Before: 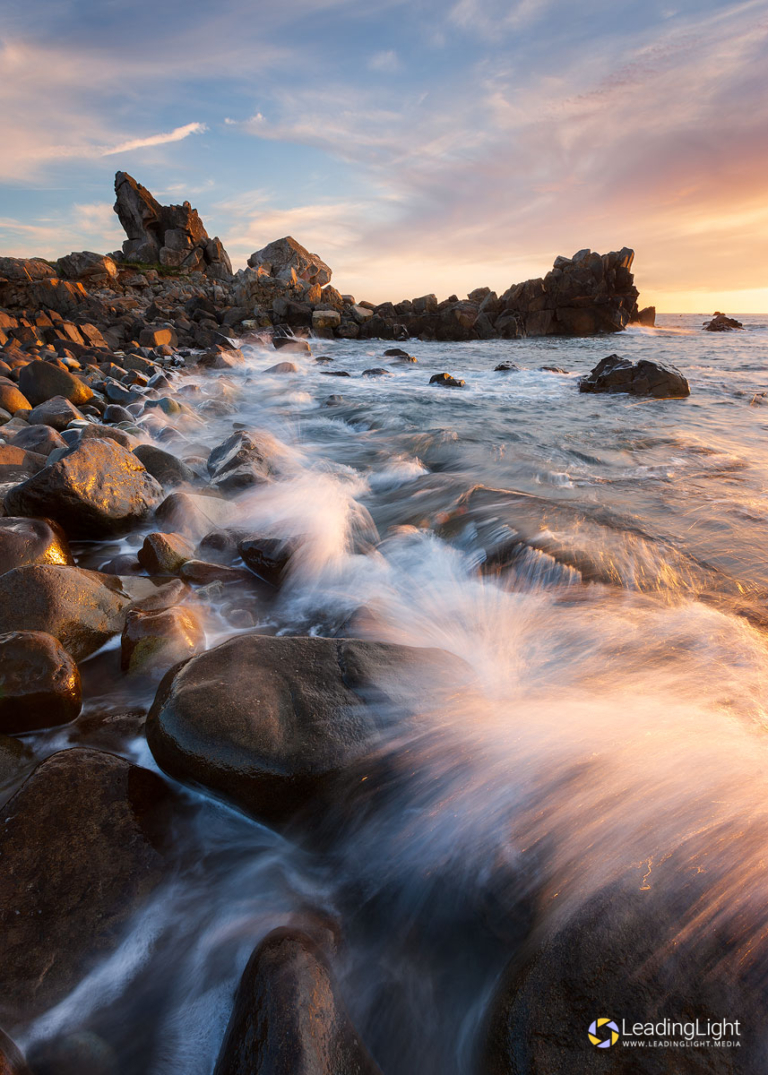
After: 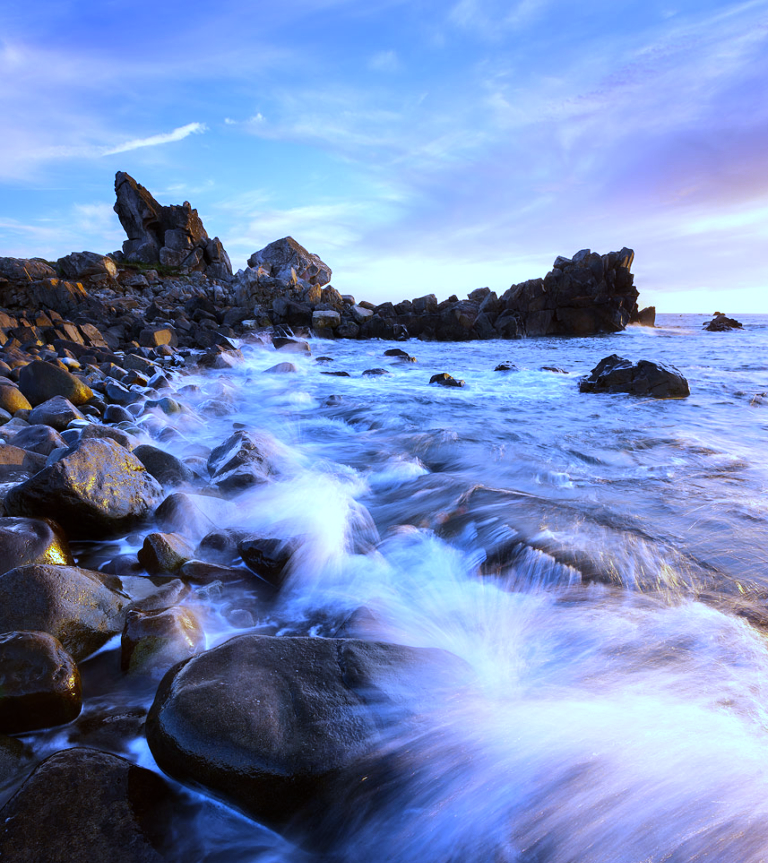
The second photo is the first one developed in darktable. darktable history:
white balance: red 0.766, blue 1.537
crop: bottom 19.644%
tone equalizer: -8 EV -0.417 EV, -7 EV -0.389 EV, -6 EV -0.333 EV, -5 EV -0.222 EV, -3 EV 0.222 EV, -2 EV 0.333 EV, -1 EV 0.389 EV, +0 EV 0.417 EV, edges refinement/feathering 500, mask exposure compensation -1.57 EV, preserve details no
